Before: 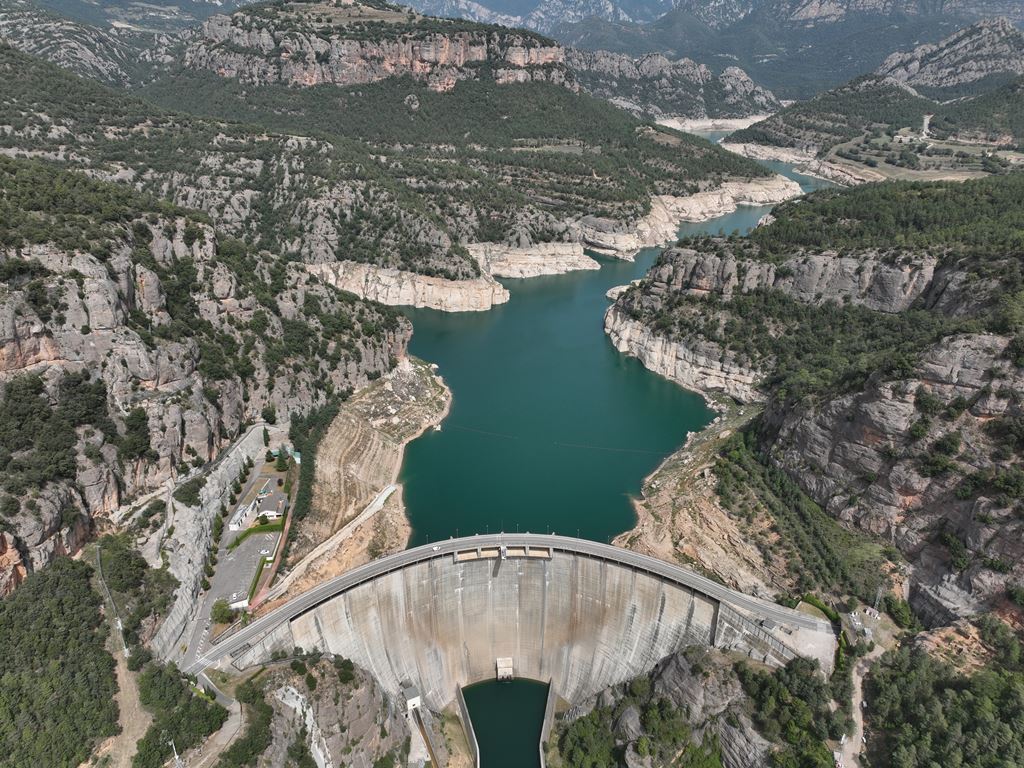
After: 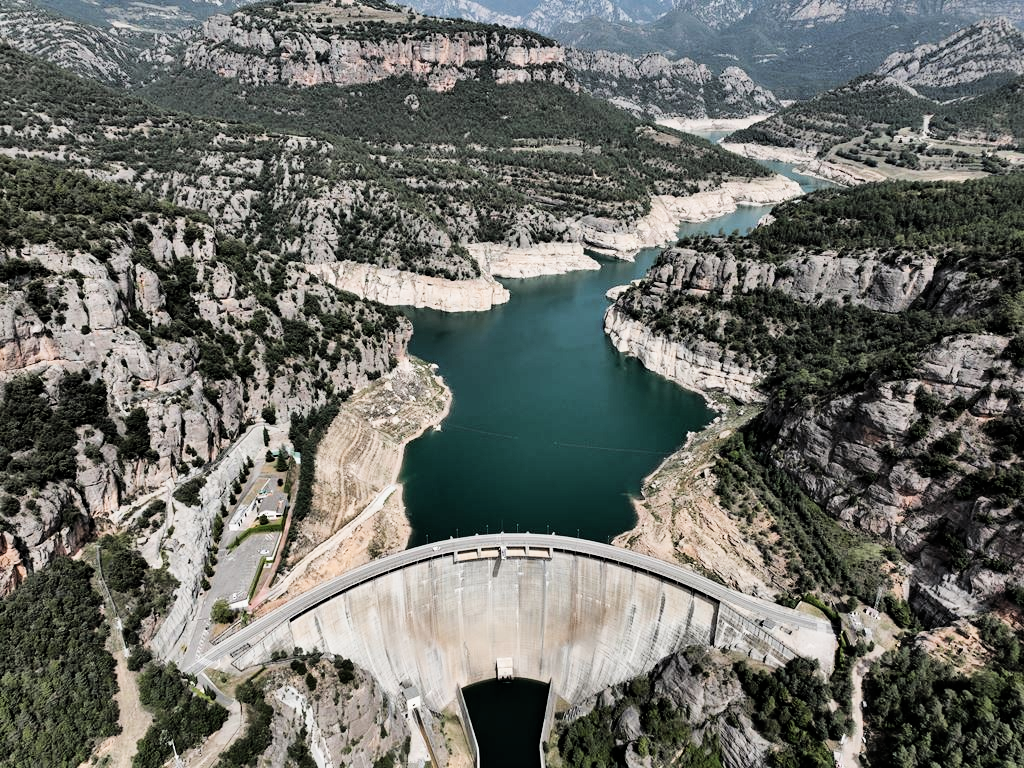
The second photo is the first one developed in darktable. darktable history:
filmic rgb: black relative exposure -5 EV, hardness 2.88, contrast 1.1, highlights saturation mix -20%
tone equalizer: -8 EV -1.08 EV, -7 EV -1.01 EV, -6 EV -0.867 EV, -5 EV -0.578 EV, -3 EV 0.578 EV, -2 EV 0.867 EV, -1 EV 1.01 EV, +0 EV 1.08 EV, edges refinement/feathering 500, mask exposure compensation -1.57 EV, preserve details no
